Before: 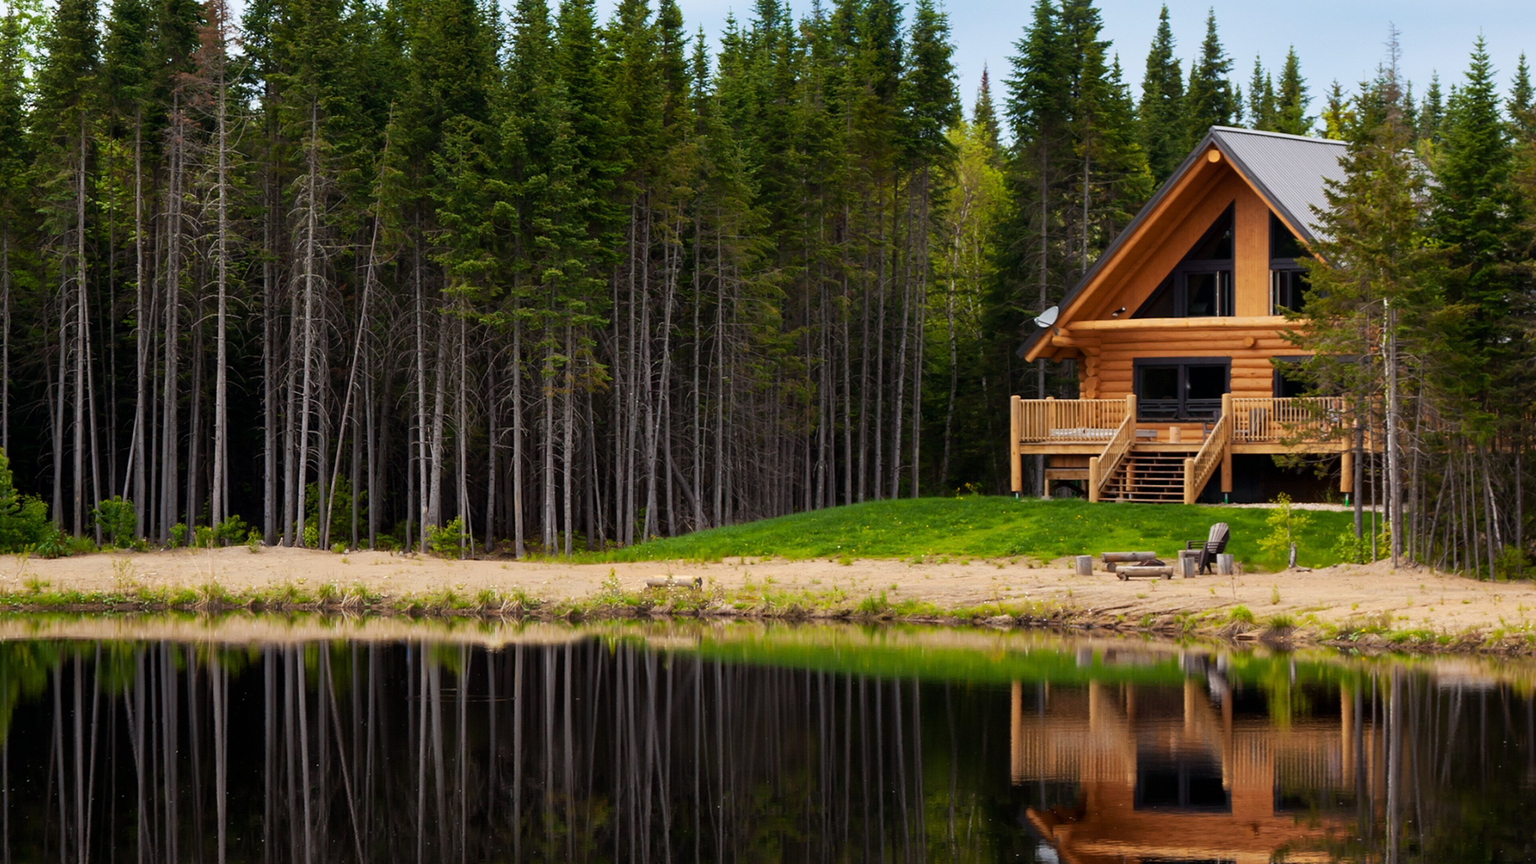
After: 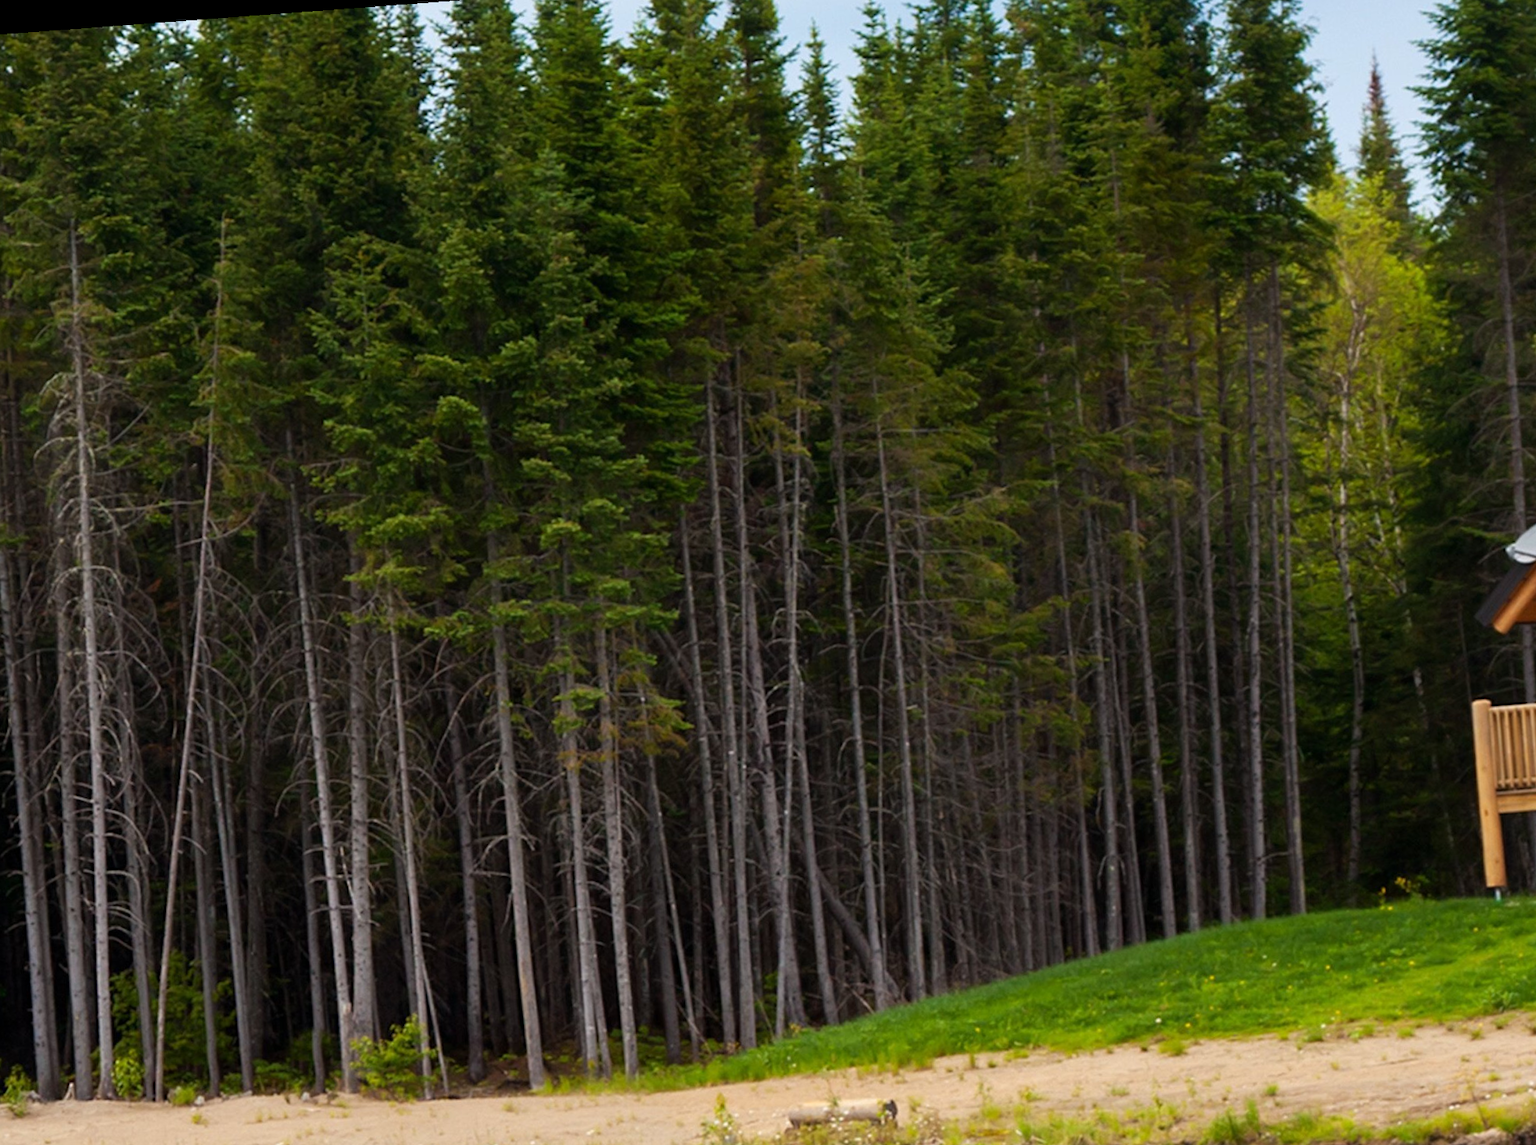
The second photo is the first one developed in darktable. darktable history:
crop: left 17.835%, top 7.675%, right 32.881%, bottom 32.213%
rotate and perspective: rotation -4.25°, automatic cropping off
